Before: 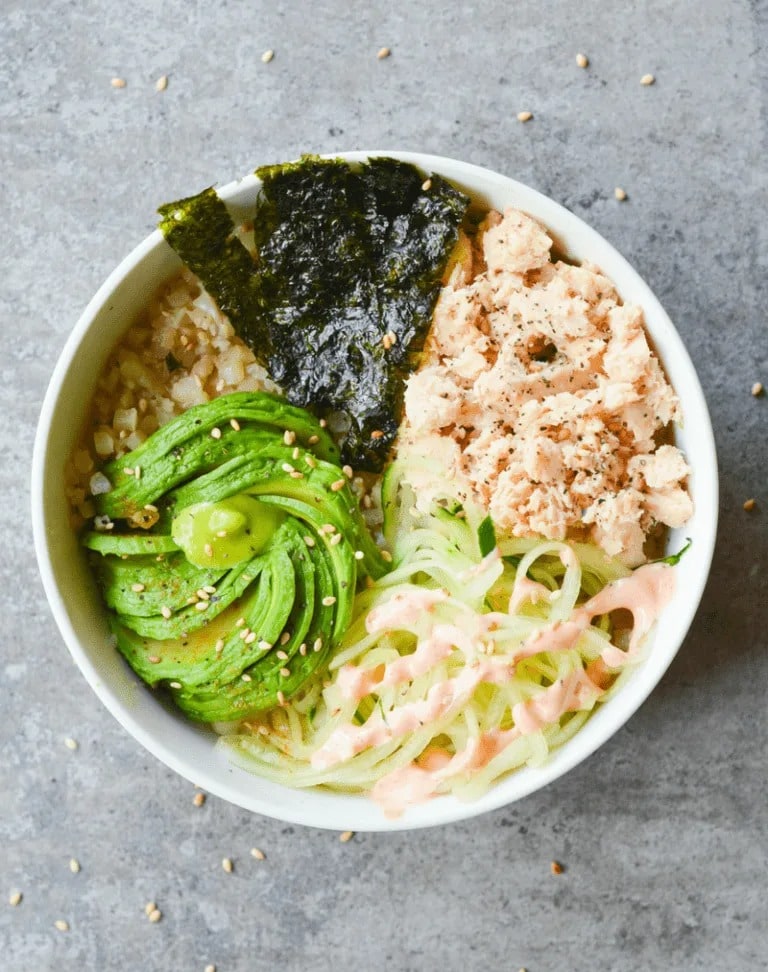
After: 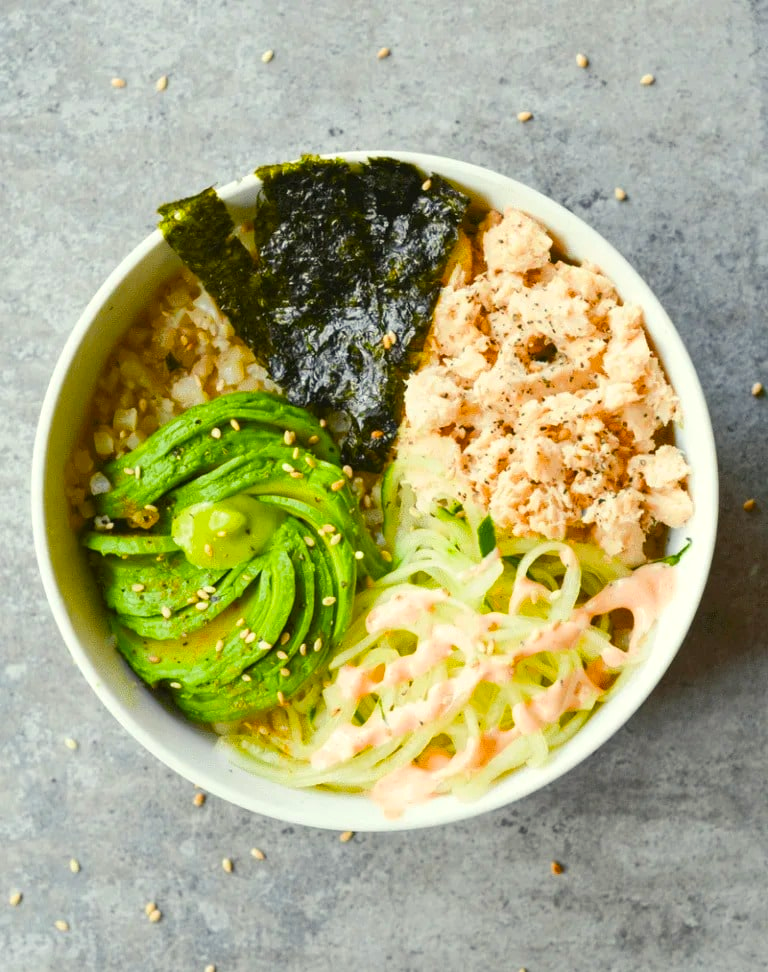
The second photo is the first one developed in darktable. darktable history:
color balance rgb: highlights gain › luminance 6.206%, highlights gain › chroma 2.591%, highlights gain › hue 91.41°, perceptual saturation grading › global saturation 31.049%
